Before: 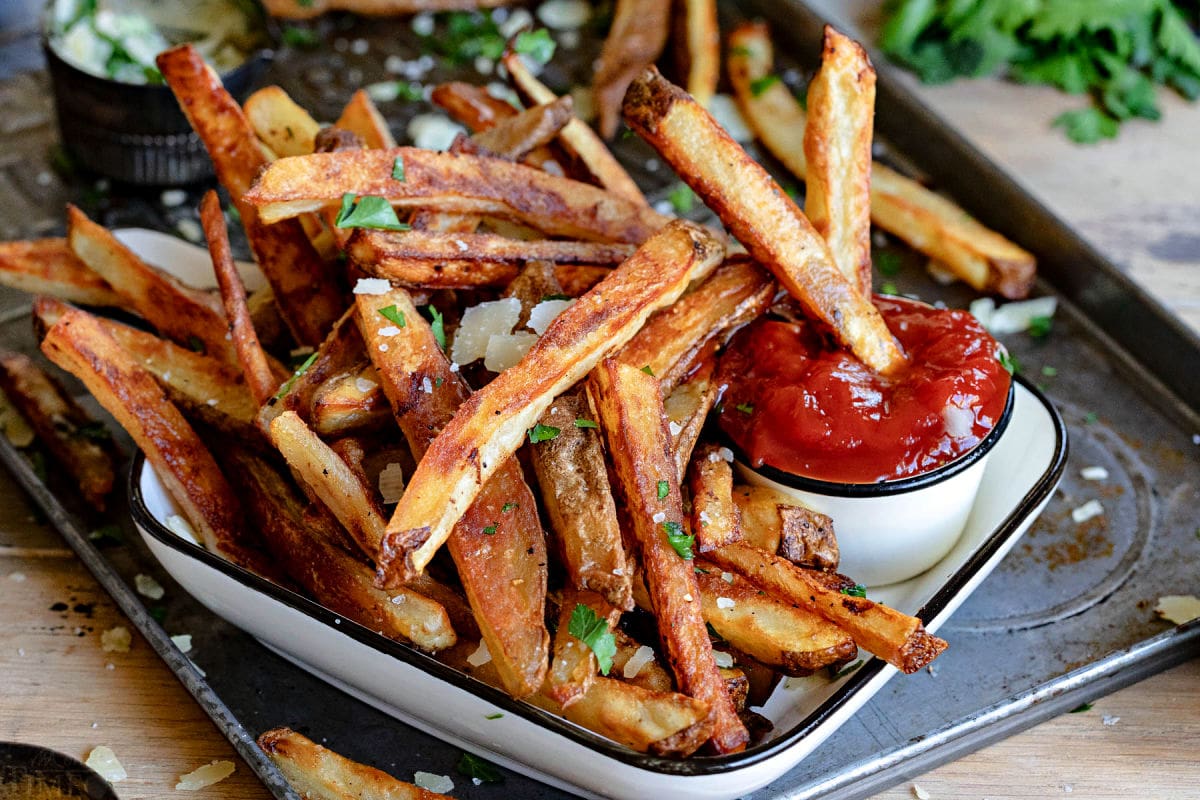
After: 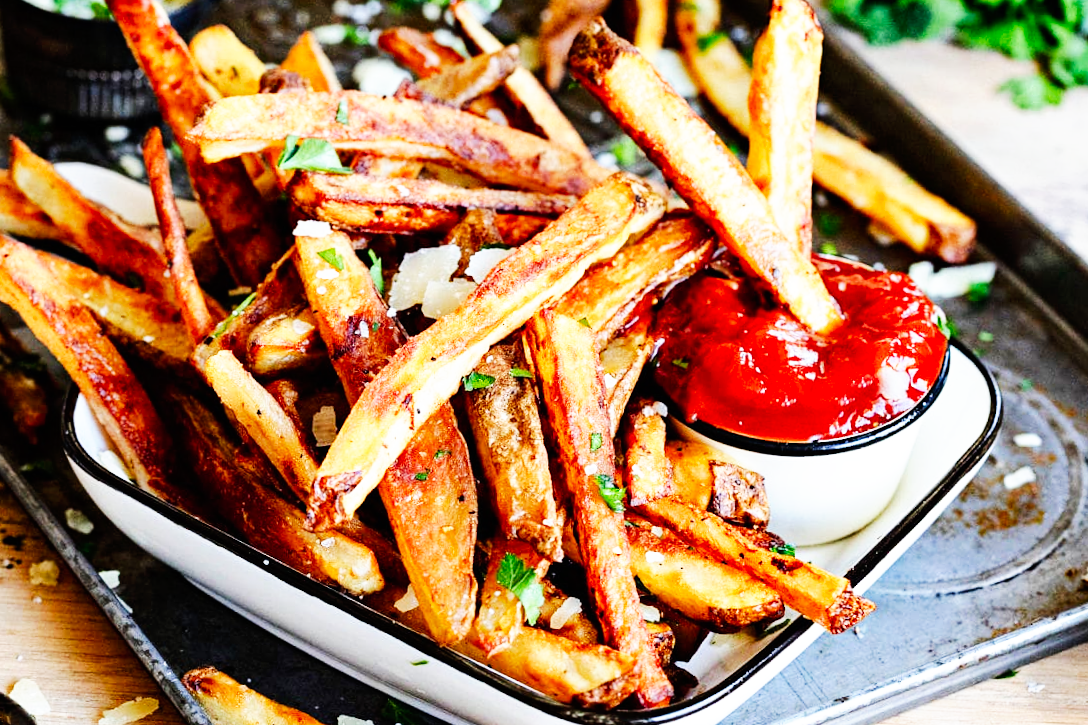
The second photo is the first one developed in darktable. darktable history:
base curve: curves: ch0 [(0, 0) (0.007, 0.004) (0.027, 0.03) (0.046, 0.07) (0.207, 0.54) (0.442, 0.872) (0.673, 0.972) (1, 1)], preserve colors none
crop and rotate: angle -1.96°, left 3.097%, top 4.154%, right 1.586%, bottom 0.529%
